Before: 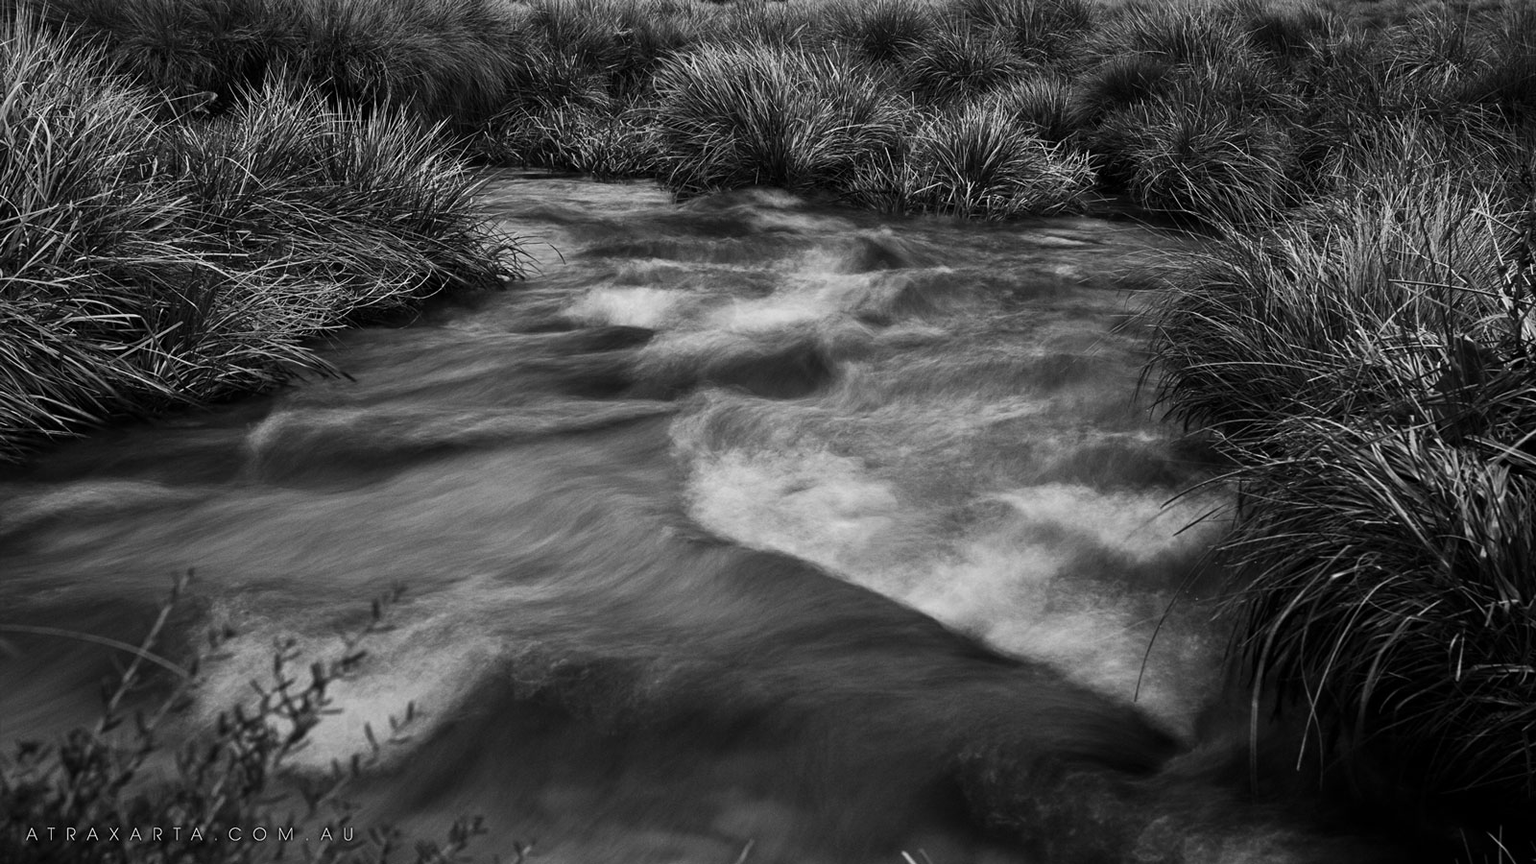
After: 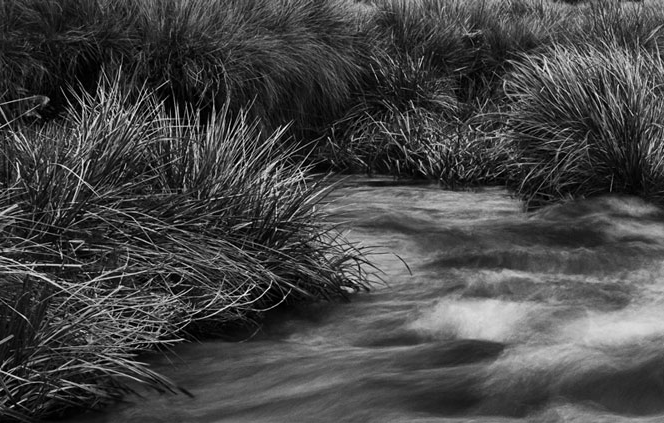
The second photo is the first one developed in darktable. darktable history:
crop and rotate: left 11.114%, top 0.052%, right 47.345%, bottom 52.912%
